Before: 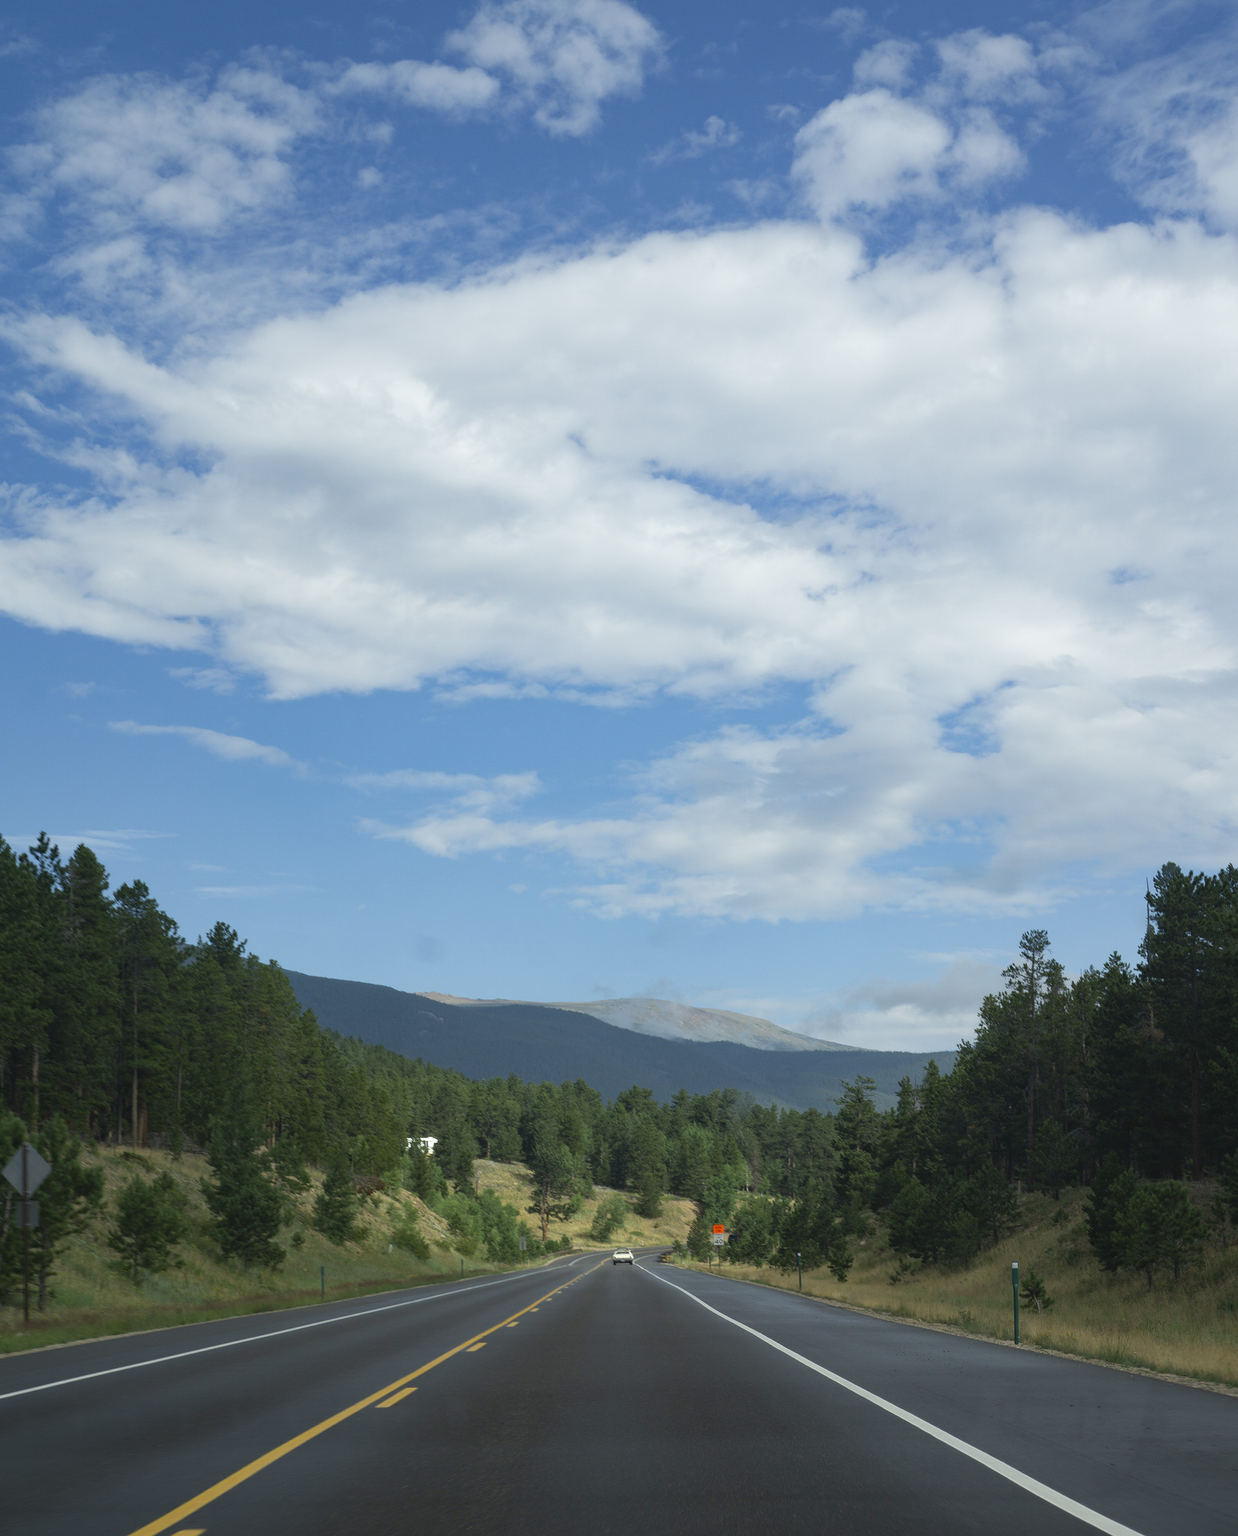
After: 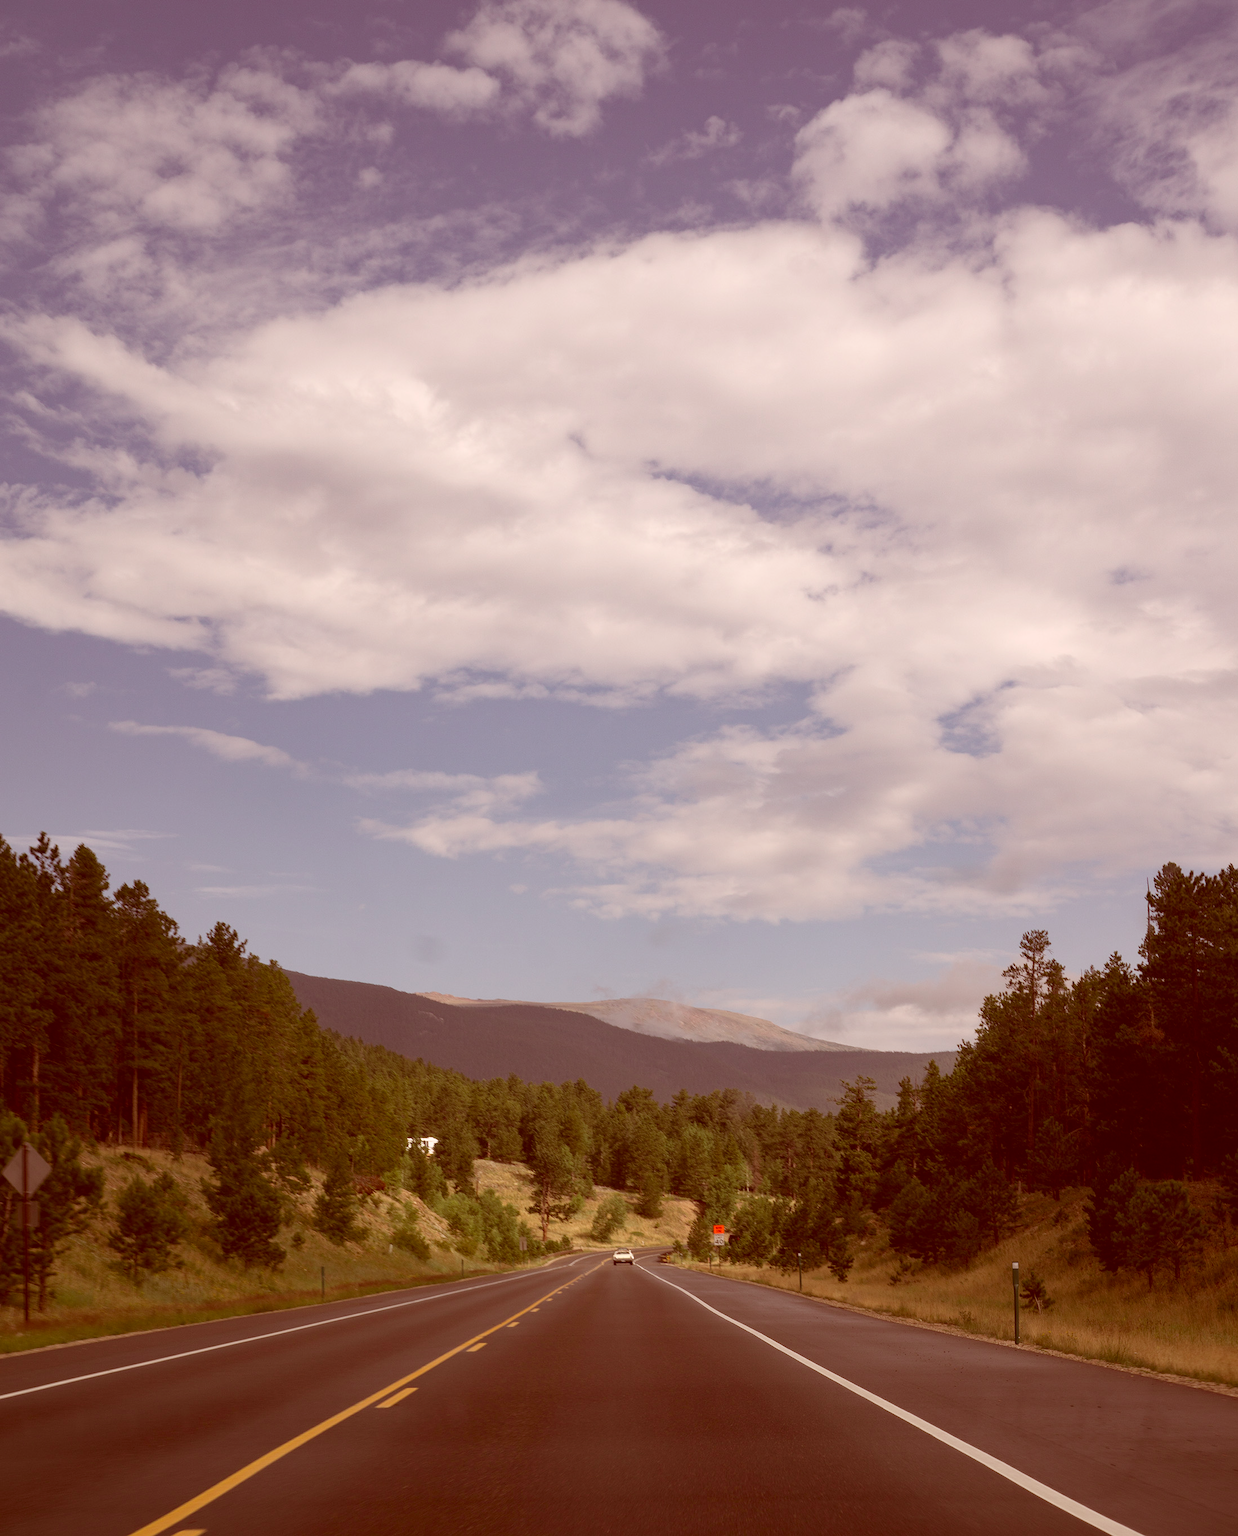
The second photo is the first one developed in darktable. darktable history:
color correction: highlights a* 9.37, highlights b* 8.59, shadows a* 39.87, shadows b* 39.35, saturation 0.816
